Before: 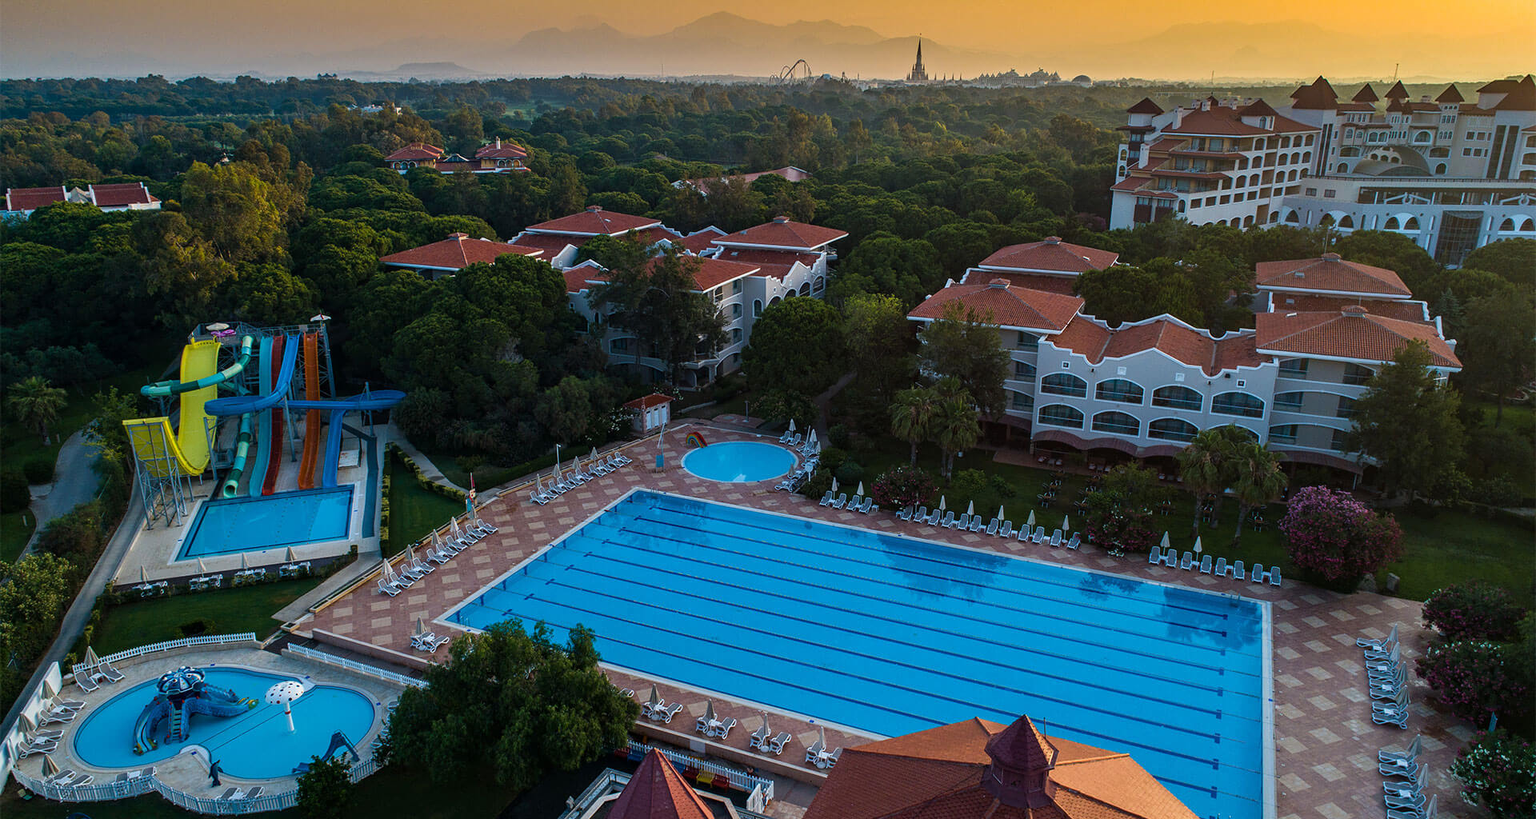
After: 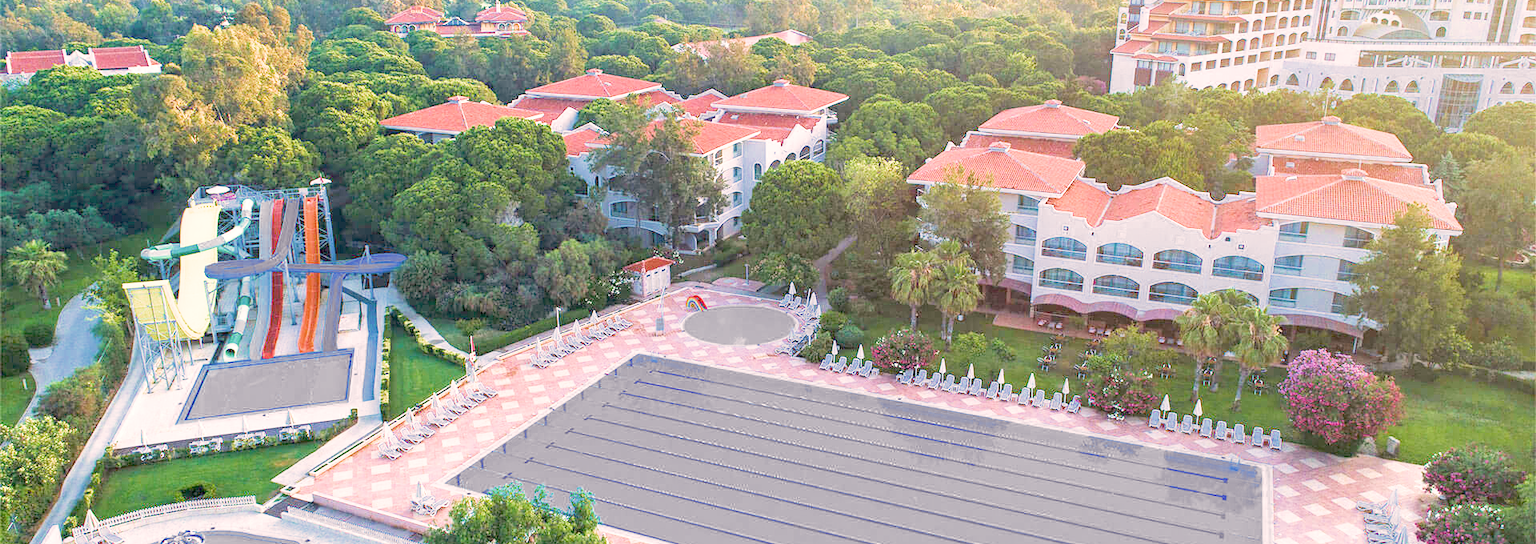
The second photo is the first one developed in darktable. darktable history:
crop: top 16.727%, bottom 16.727%
color correction: highlights a* 7.34, highlights b* 4.37
exposure: exposure 2 EV, compensate exposure bias true, compensate highlight preservation false
filmic rgb: middle gray luminance 4.29%, black relative exposure -13 EV, white relative exposure 5 EV, threshold 6 EV, target black luminance 0%, hardness 5.19, latitude 59.69%, contrast 0.767, highlights saturation mix 5%, shadows ↔ highlights balance 25.95%, add noise in highlights 0, color science v3 (2019), use custom middle-gray values true, iterations of high-quality reconstruction 0, contrast in highlights soft, enable highlight reconstruction true
